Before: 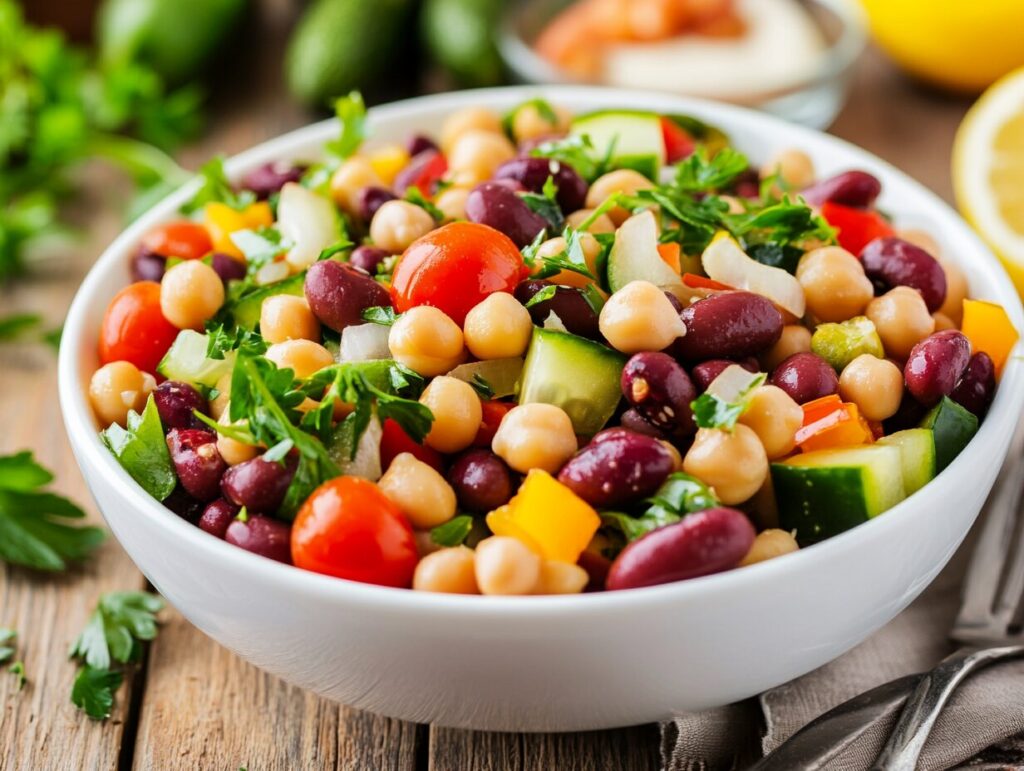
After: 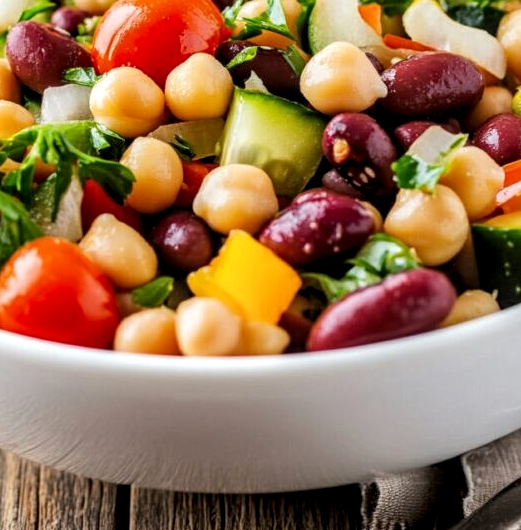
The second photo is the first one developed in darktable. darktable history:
local contrast: detail 140%
levels: levels [0.016, 0.5, 0.996]
crop and rotate: left 29.237%, top 31.152%, right 19.807%
